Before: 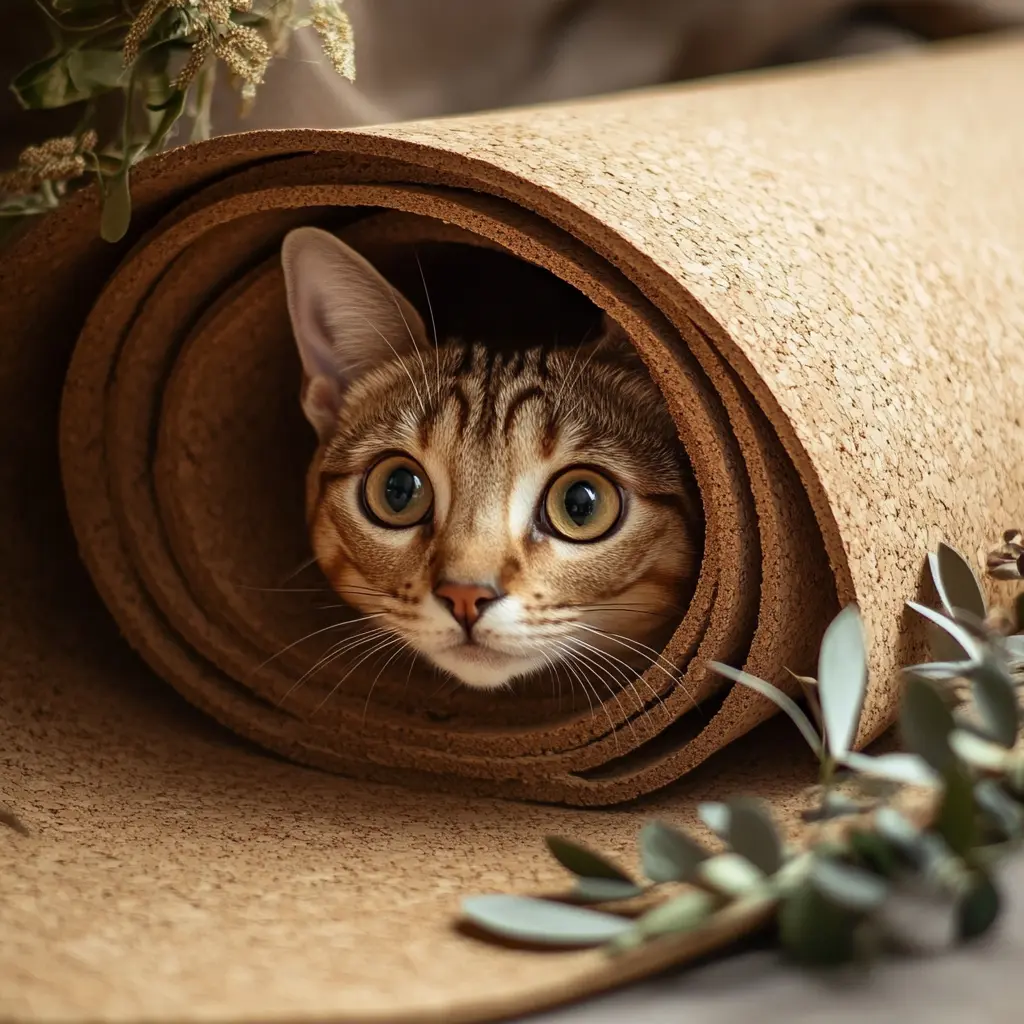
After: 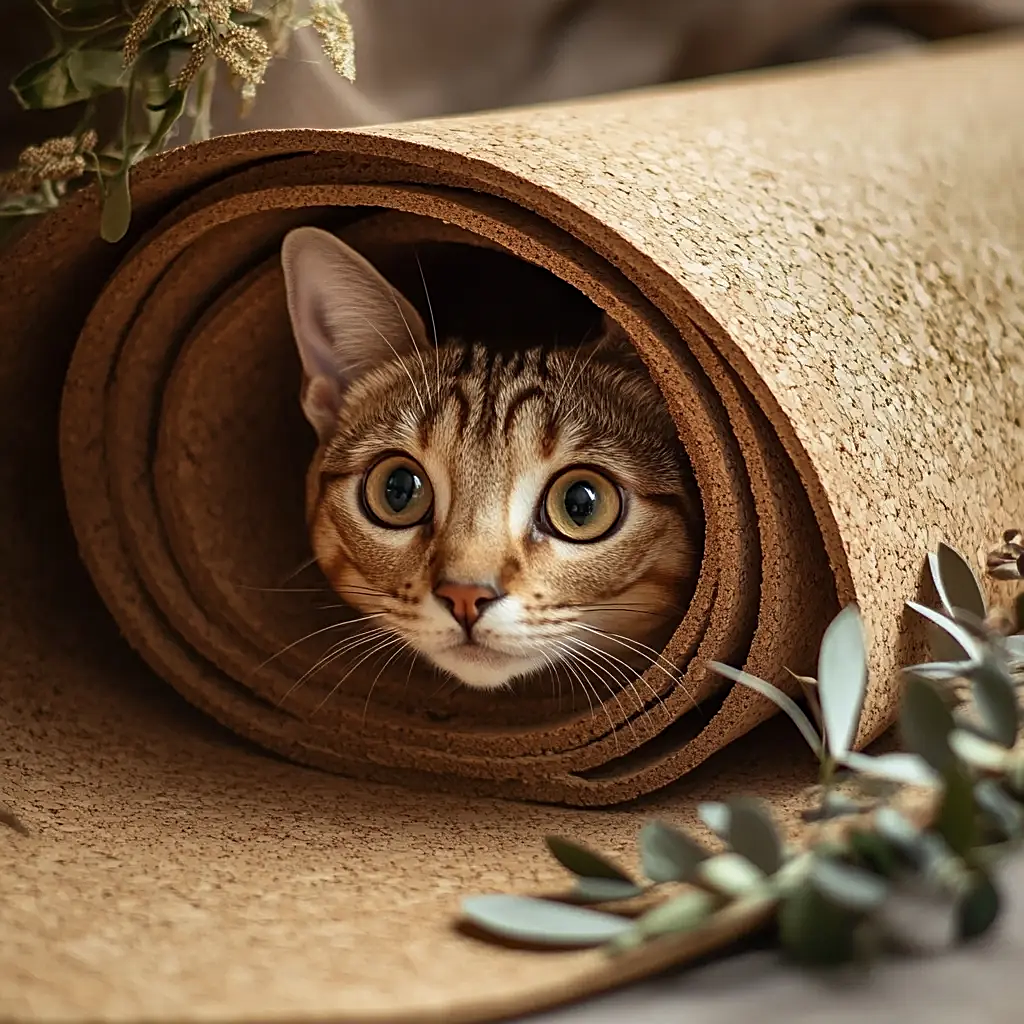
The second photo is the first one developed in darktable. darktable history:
shadows and highlights: shadows 20.91, highlights -82.73, soften with gaussian
sharpen: on, module defaults
